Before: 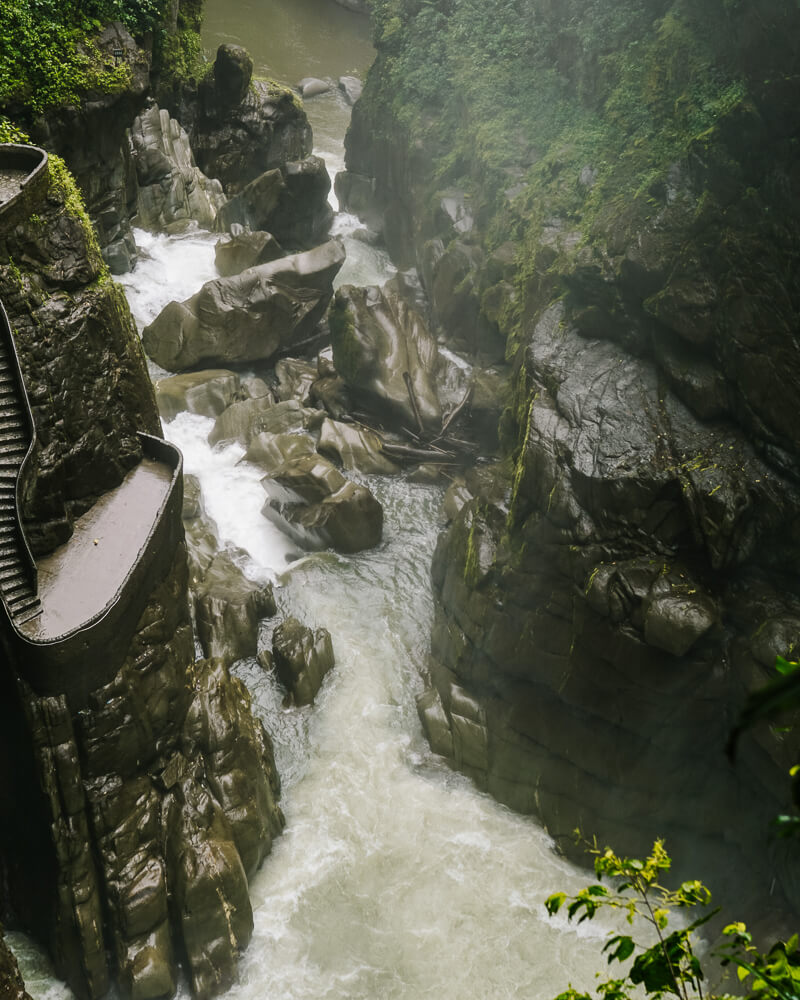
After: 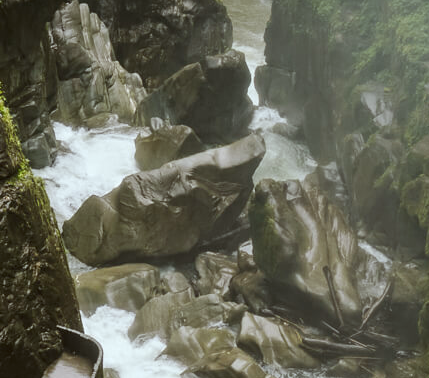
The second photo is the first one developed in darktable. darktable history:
color correction: highlights a* -4.98, highlights b* -3.76, shadows a* 3.83, shadows b* 4.08
crop: left 10.121%, top 10.631%, right 36.218%, bottom 51.526%
